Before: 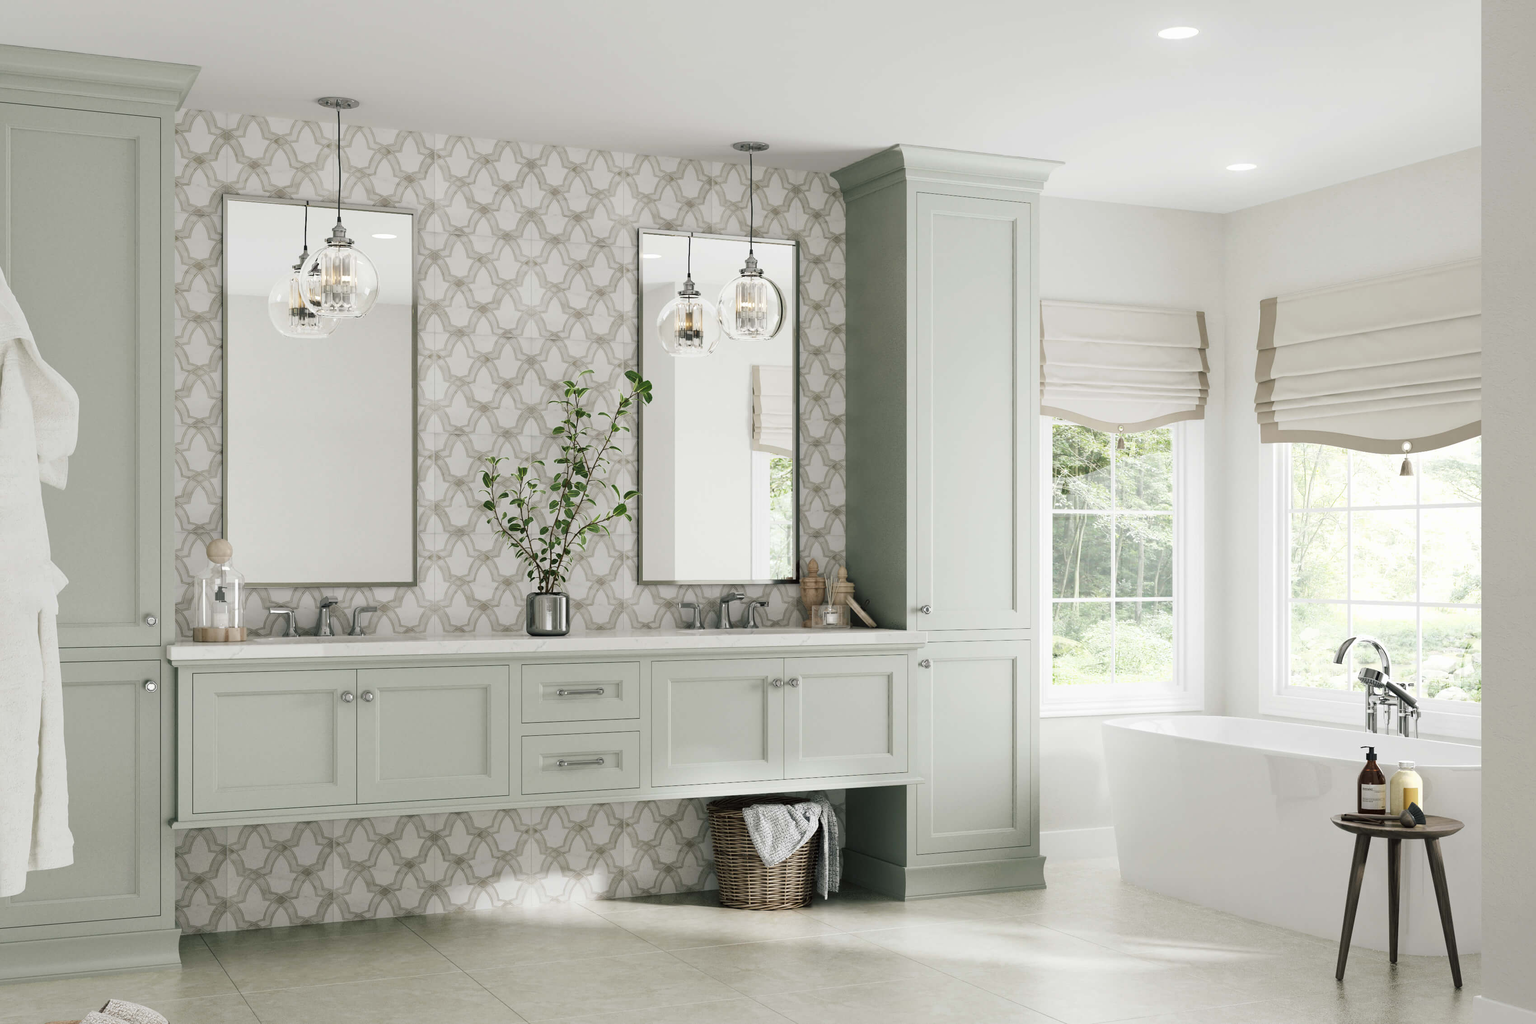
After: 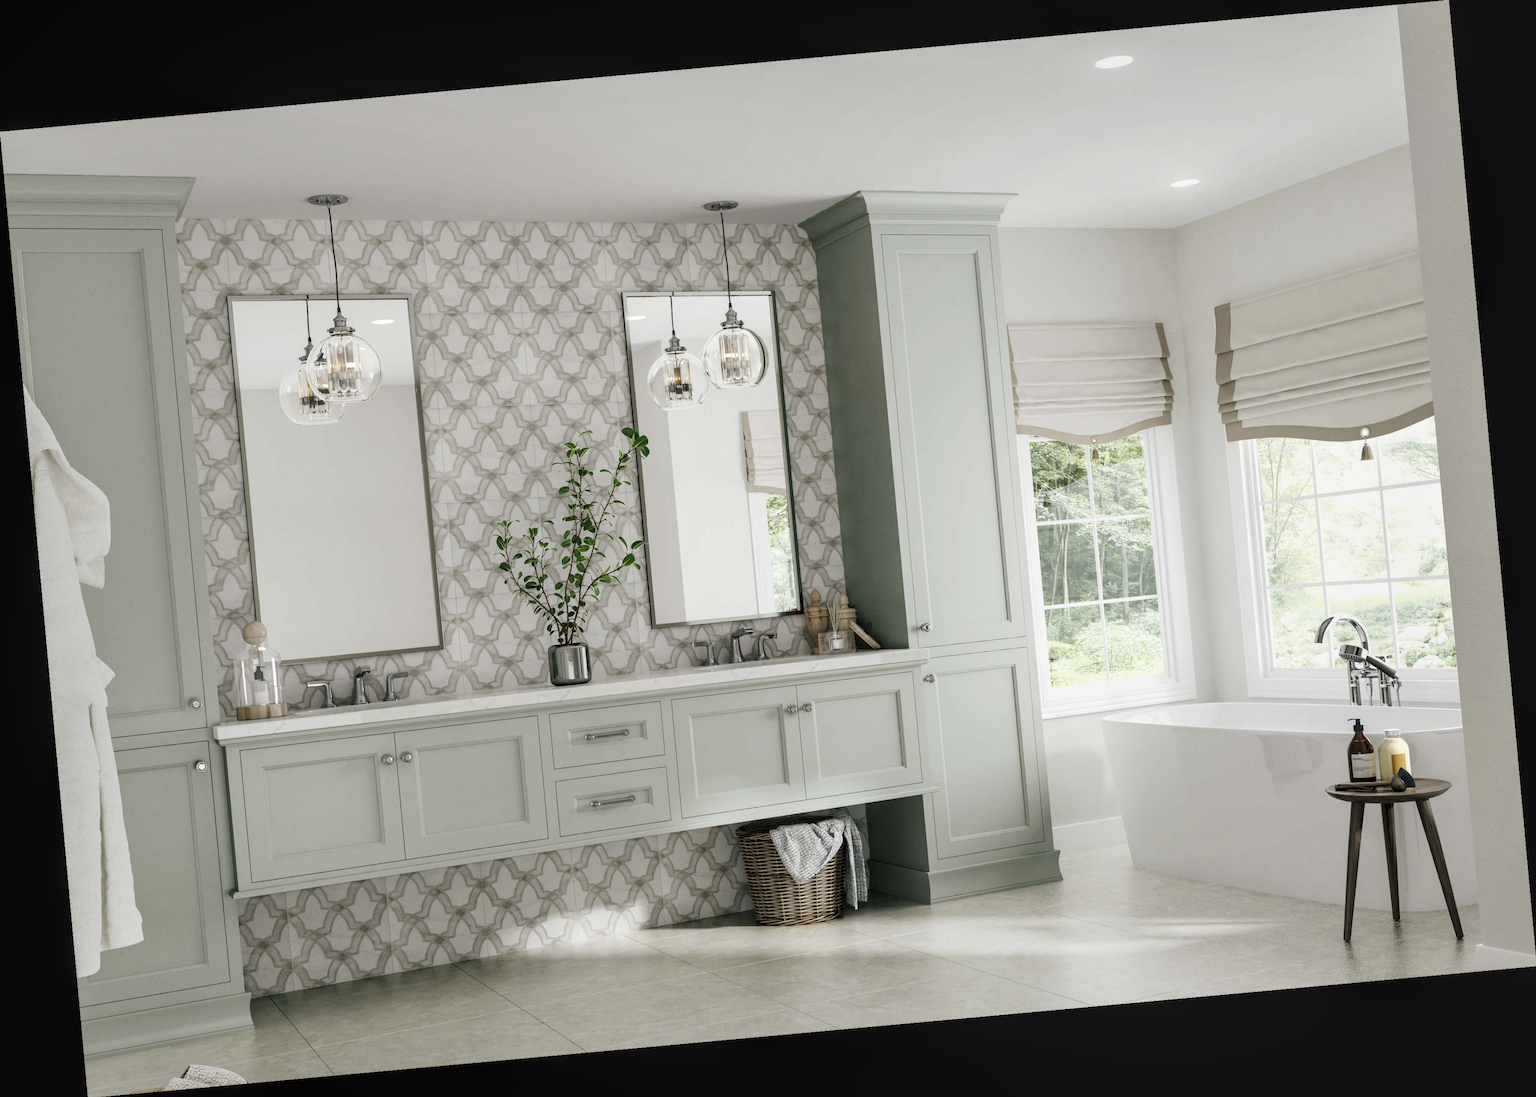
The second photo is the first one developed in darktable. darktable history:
local contrast: on, module defaults
rotate and perspective: rotation -5.2°, automatic cropping off
